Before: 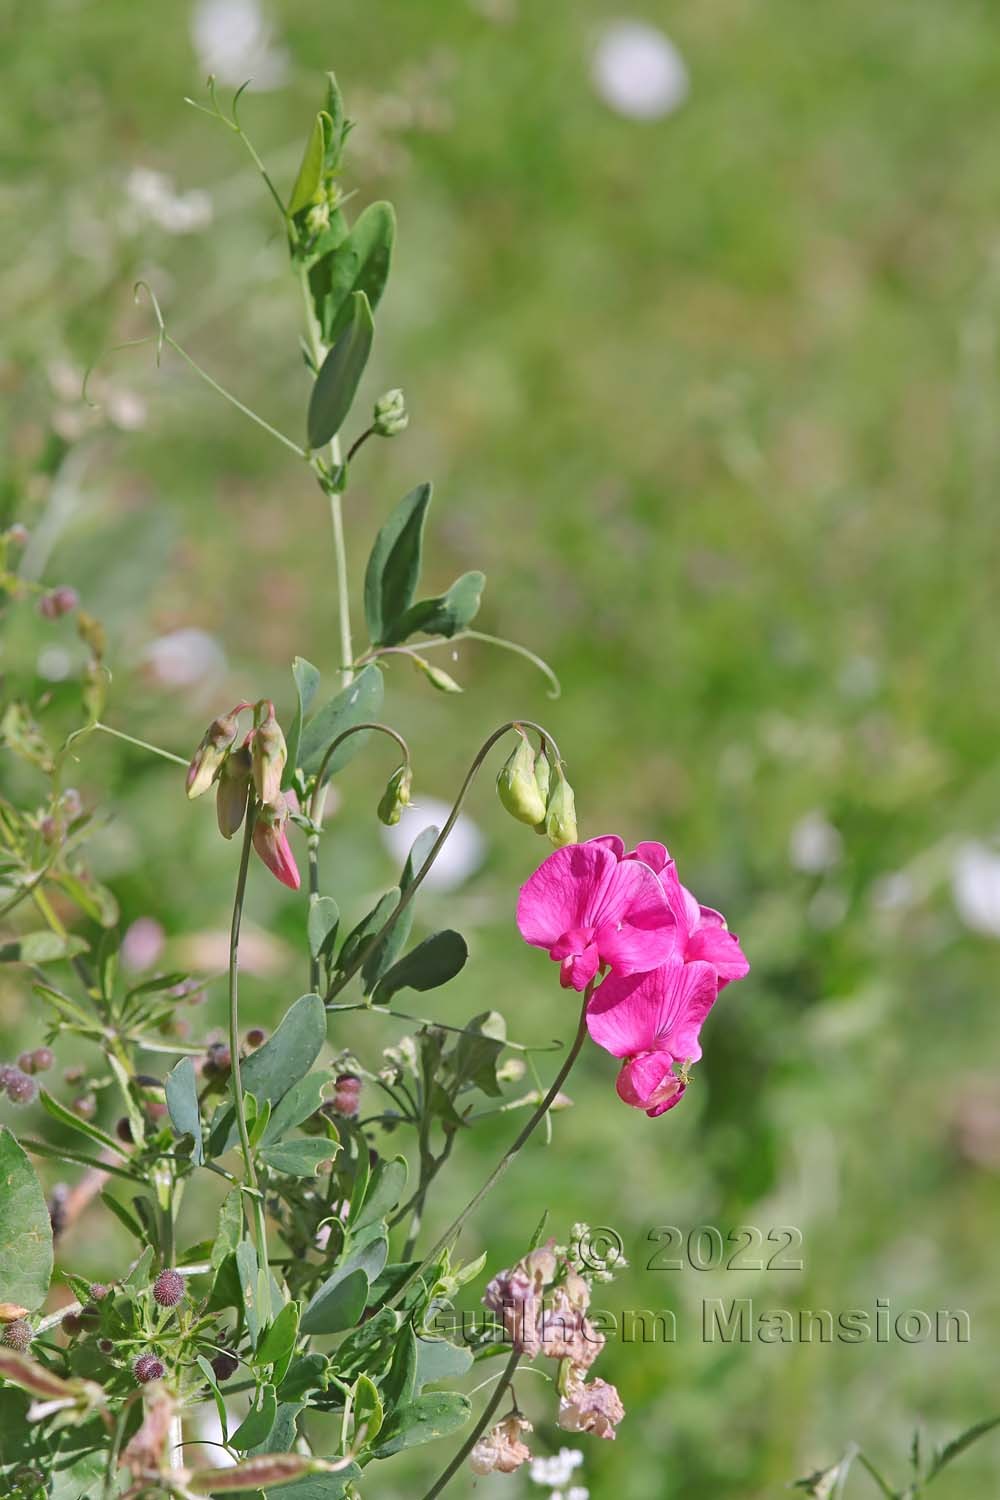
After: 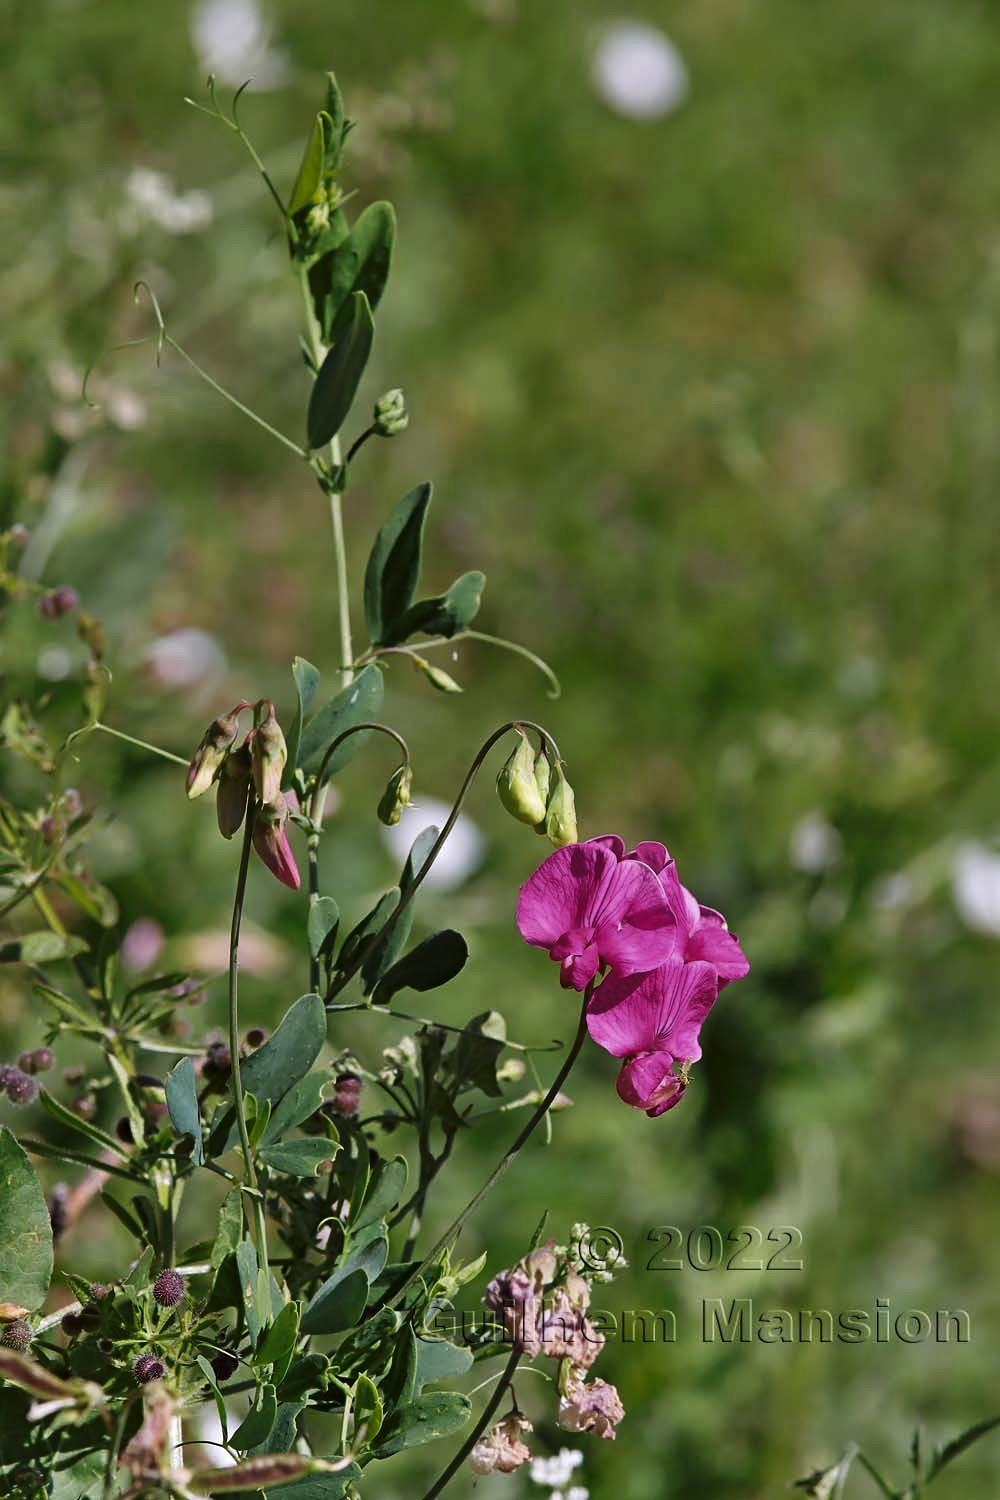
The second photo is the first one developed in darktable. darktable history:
levels: gray 50.86%, levels [0, 0.618, 1]
velvia: on, module defaults
tone curve: curves: ch0 [(0, 0) (0.118, 0.034) (0.182, 0.124) (0.265, 0.214) (0.504, 0.508) (0.783, 0.825) (1, 1)], preserve colors none
